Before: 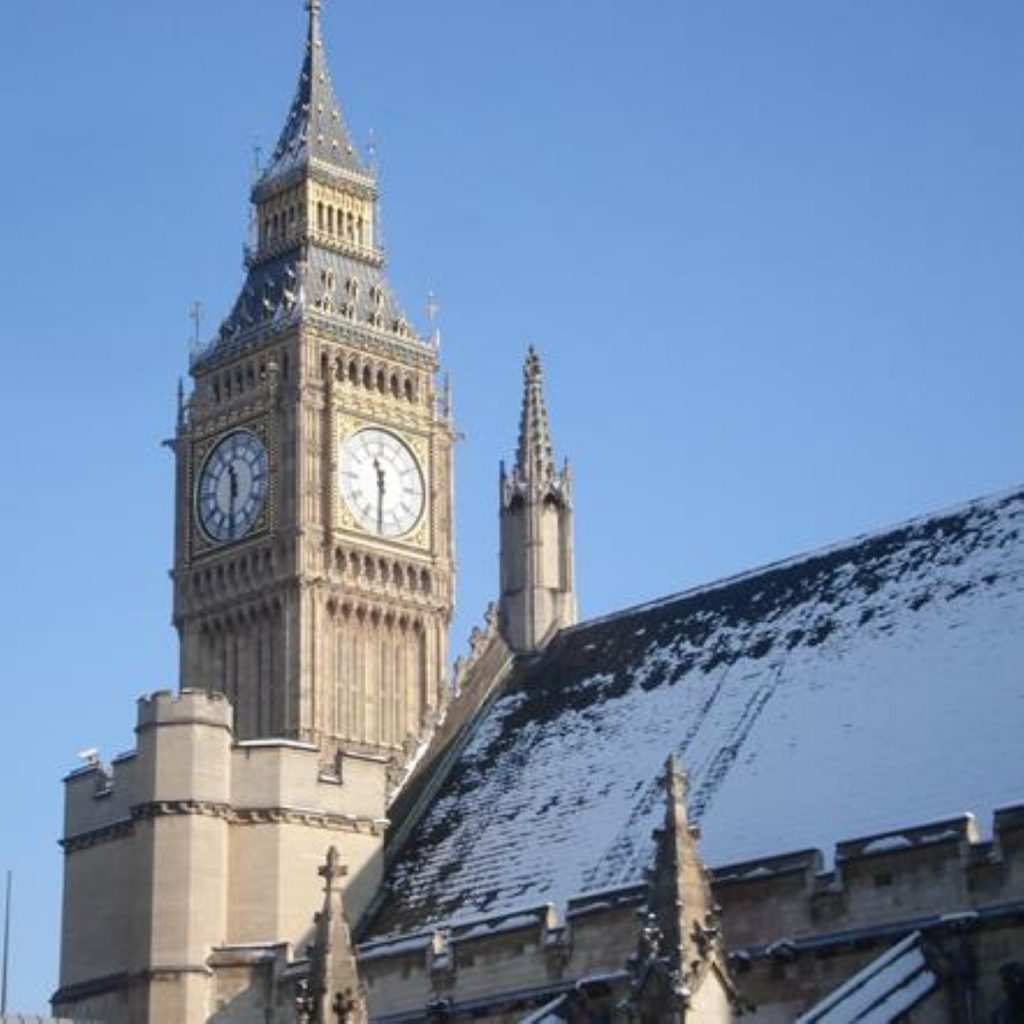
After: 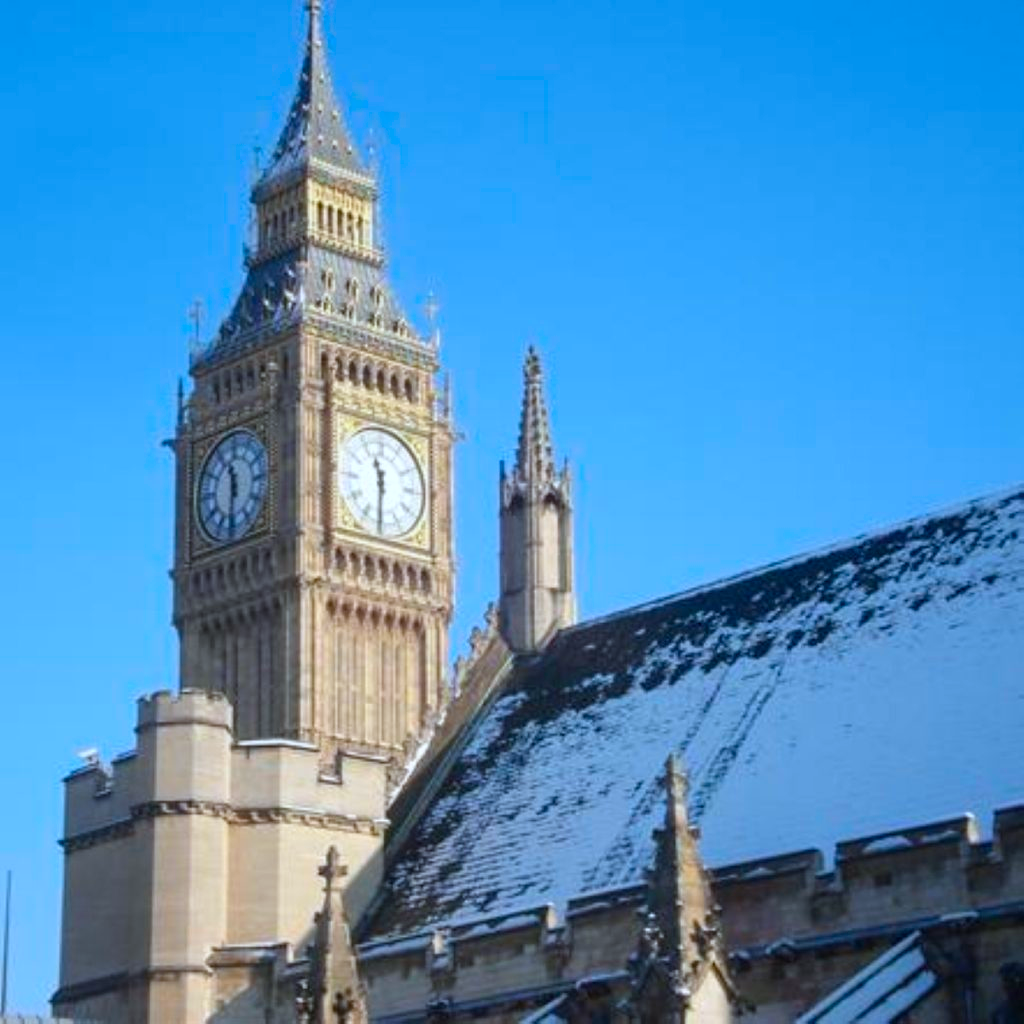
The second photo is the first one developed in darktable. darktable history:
color balance rgb: linear chroma grading › global chroma 15%, perceptual saturation grading › global saturation 30%
color correction: highlights a* -4.18, highlights b* -10.81
